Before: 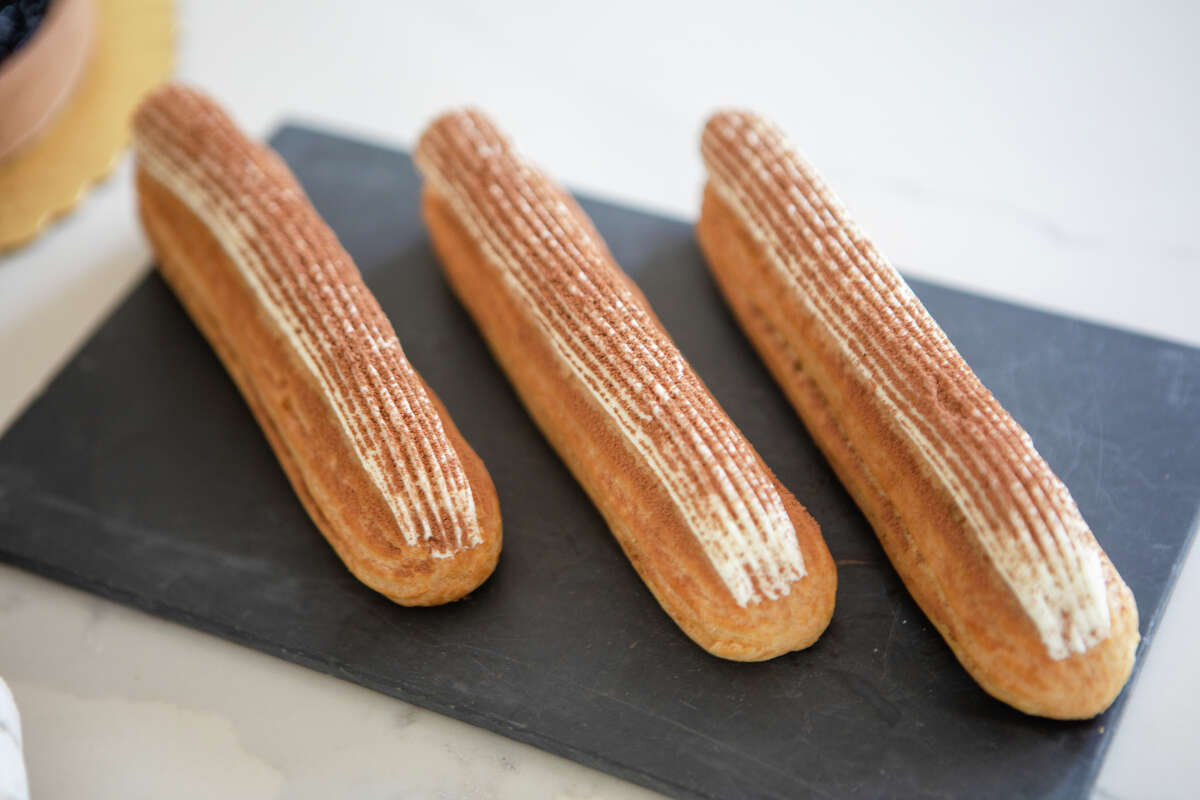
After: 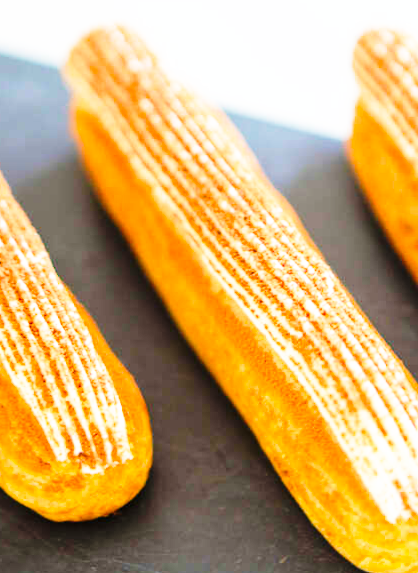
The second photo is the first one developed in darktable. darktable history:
rotate and perspective: rotation 0.174°, lens shift (vertical) 0.013, lens shift (horizontal) 0.019, shear 0.001, automatic cropping original format, crop left 0.007, crop right 0.991, crop top 0.016, crop bottom 0.997
base curve: curves: ch0 [(0, 0) (0.026, 0.03) (0.109, 0.232) (0.351, 0.748) (0.669, 0.968) (1, 1)], preserve colors none
crop and rotate: left 29.476%, top 10.214%, right 35.32%, bottom 17.333%
color balance rgb: perceptual saturation grading › global saturation 25%, perceptual brilliance grading › mid-tones 10%, perceptual brilliance grading › shadows 15%, global vibrance 20%
